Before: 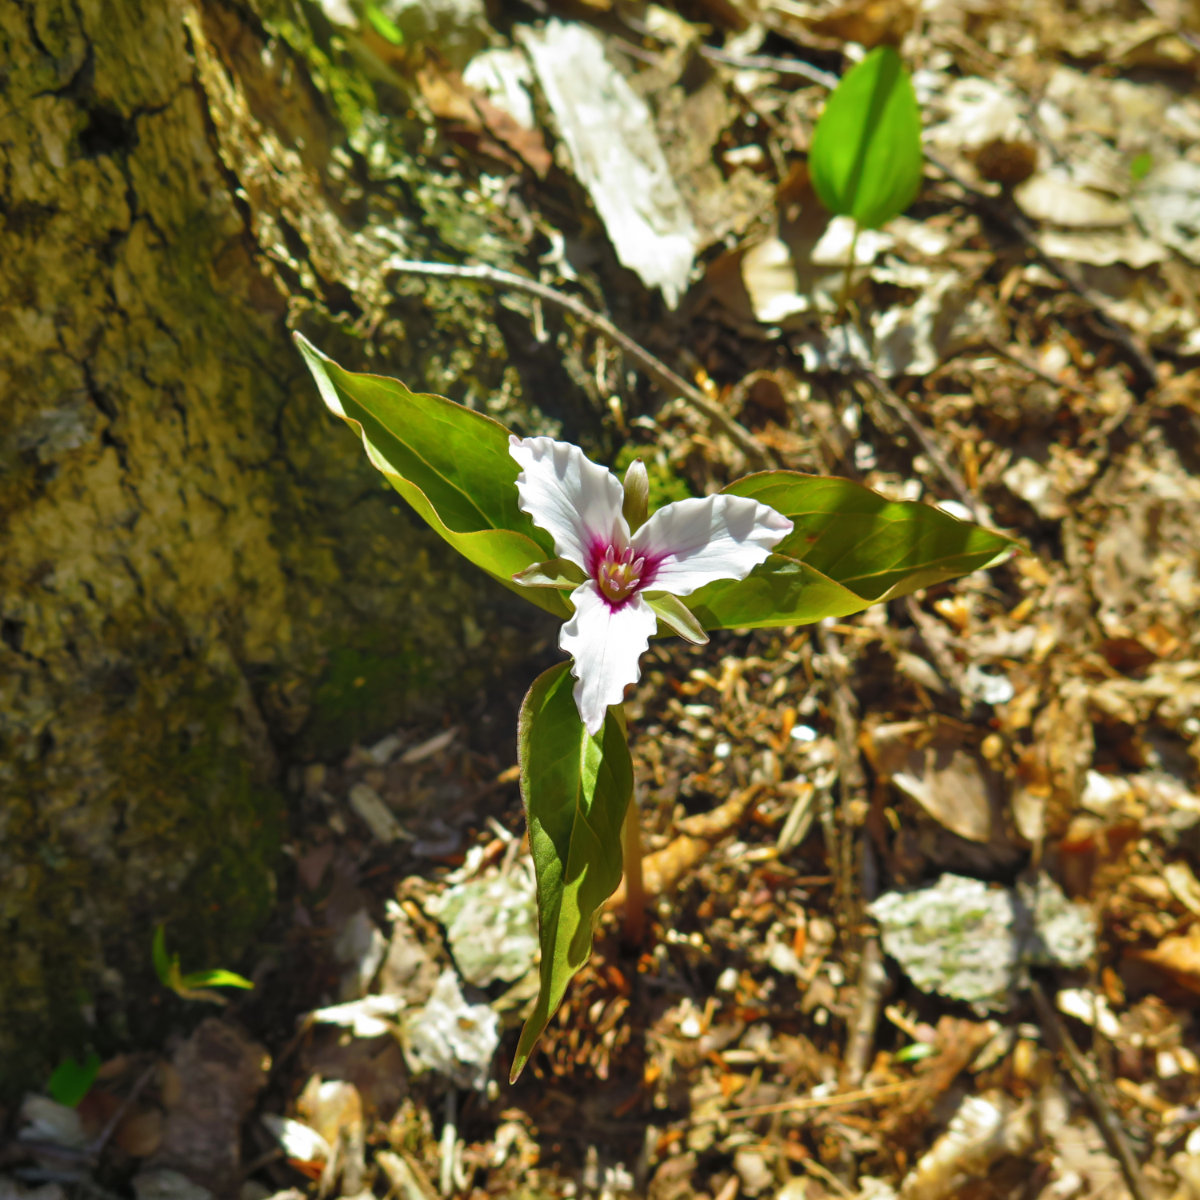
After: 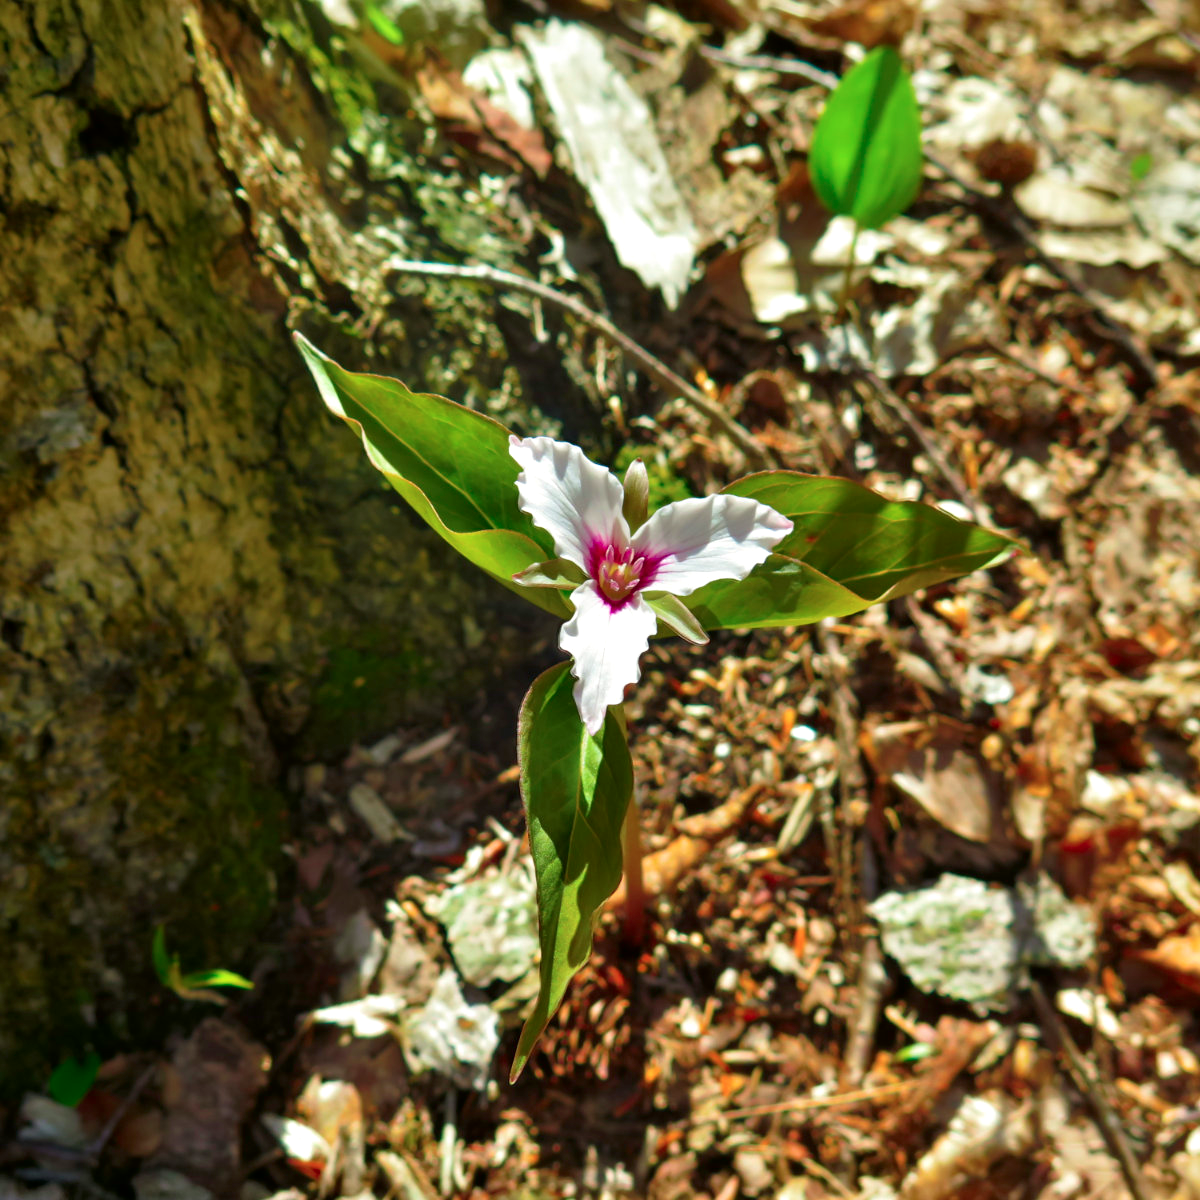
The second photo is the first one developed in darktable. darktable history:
exposure: black level correction 0.002, exposure 0.15 EV, compensate highlight preservation false
tone curve: curves: ch0 [(0, 0) (0.059, 0.027) (0.162, 0.125) (0.304, 0.279) (0.547, 0.532) (0.828, 0.815) (1, 0.983)]; ch1 [(0, 0) (0.23, 0.166) (0.34, 0.298) (0.371, 0.334) (0.435, 0.413) (0.477, 0.469) (0.499, 0.498) (0.529, 0.544) (0.559, 0.587) (0.743, 0.798) (1, 1)]; ch2 [(0, 0) (0.431, 0.414) (0.498, 0.503) (0.524, 0.531) (0.568, 0.567) (0.6, 0.597) (0.643, 0.631) (0.74, 0.721) (1, 1)], color space Lab, independent channels, preserve colors none
